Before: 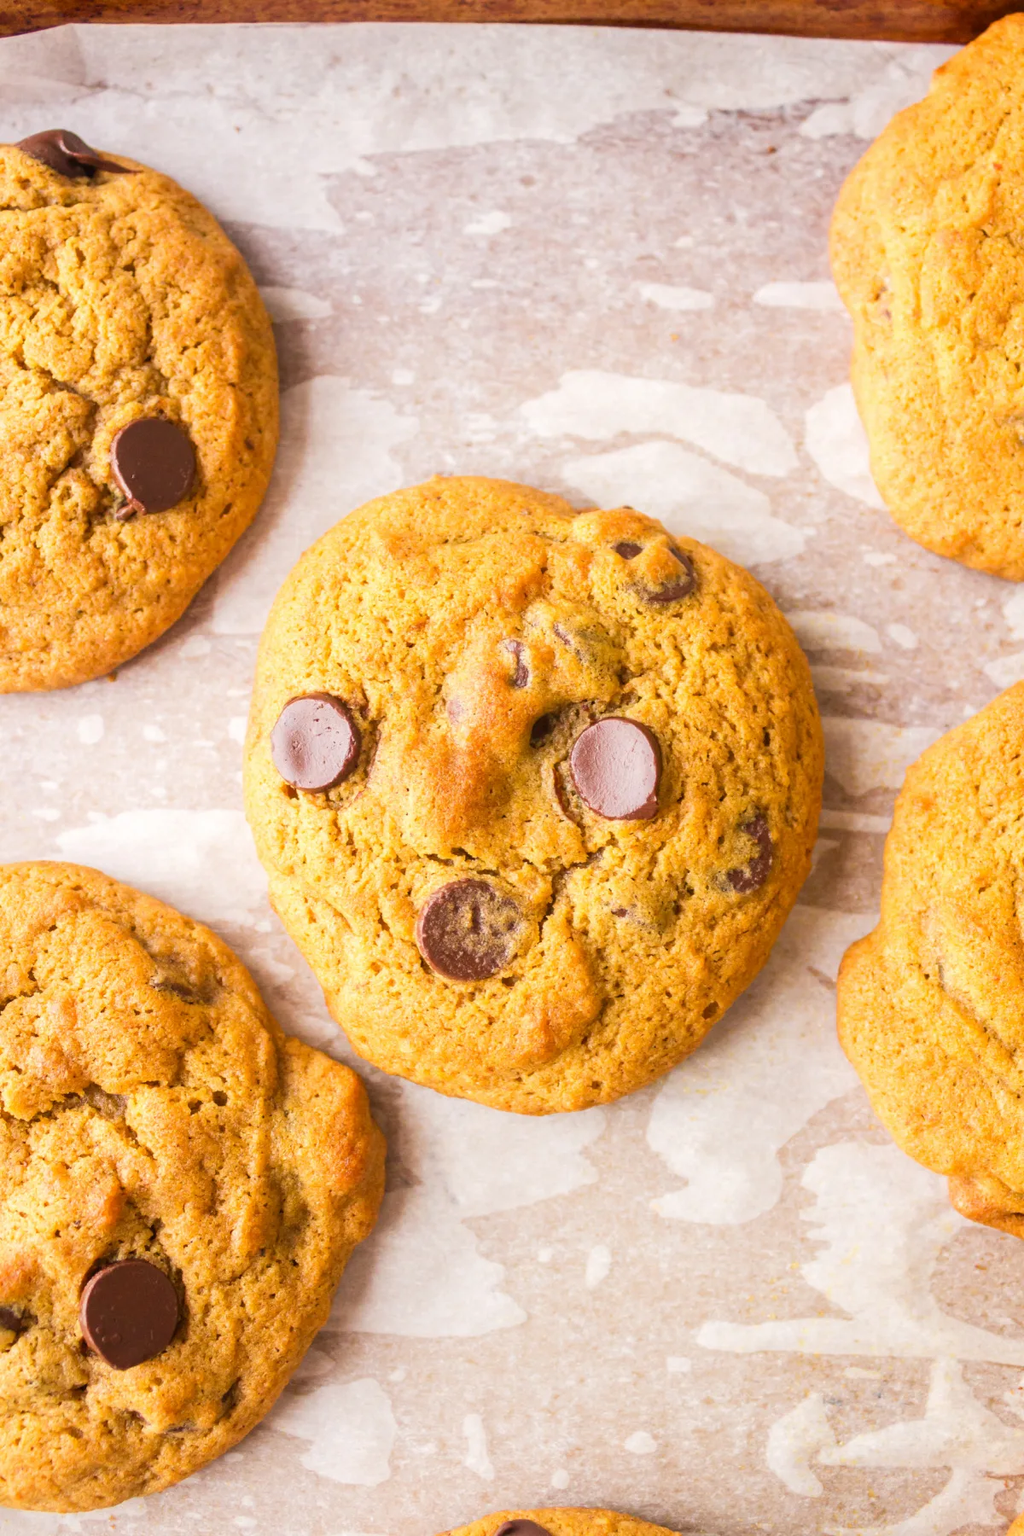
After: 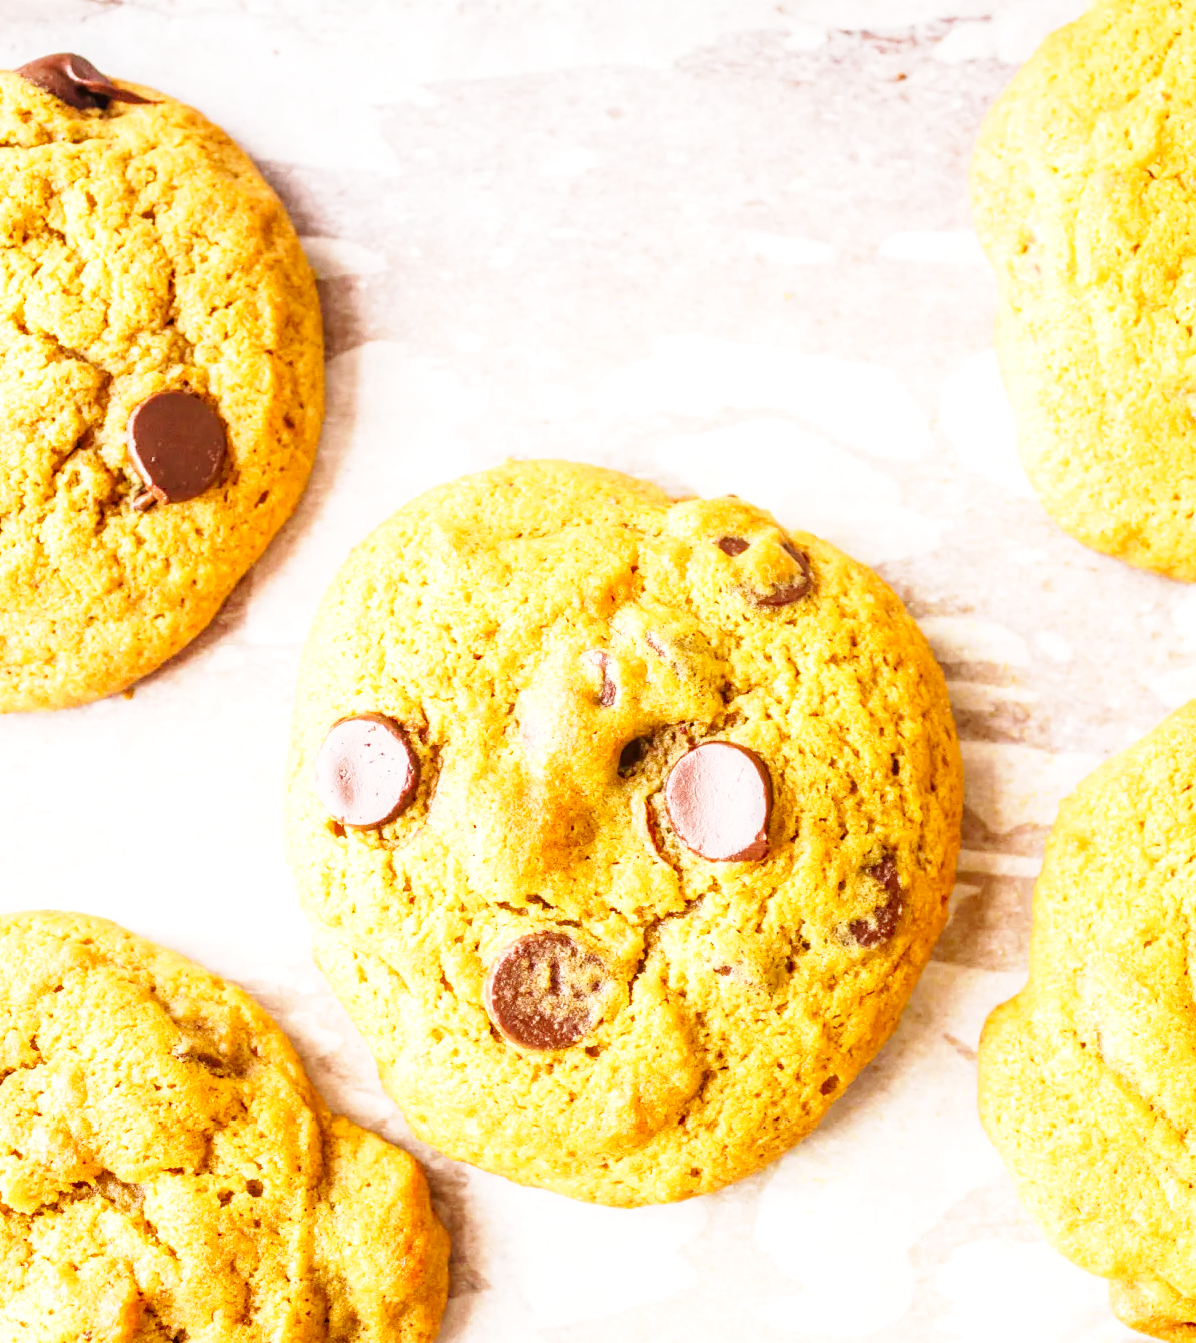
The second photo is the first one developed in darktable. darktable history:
base curve: curves: ch0 [(0, 0) (0.018, 0.026) (0.143, 0.37) (0.33, 0.731) (0.458, 0.853) (0.735, 0.965) (0.905, 0.986) (1, 1)], preserve colors none
crop: left 0.263%, top 5.534%, bottom 19.847%
local contrast: detail 130%
